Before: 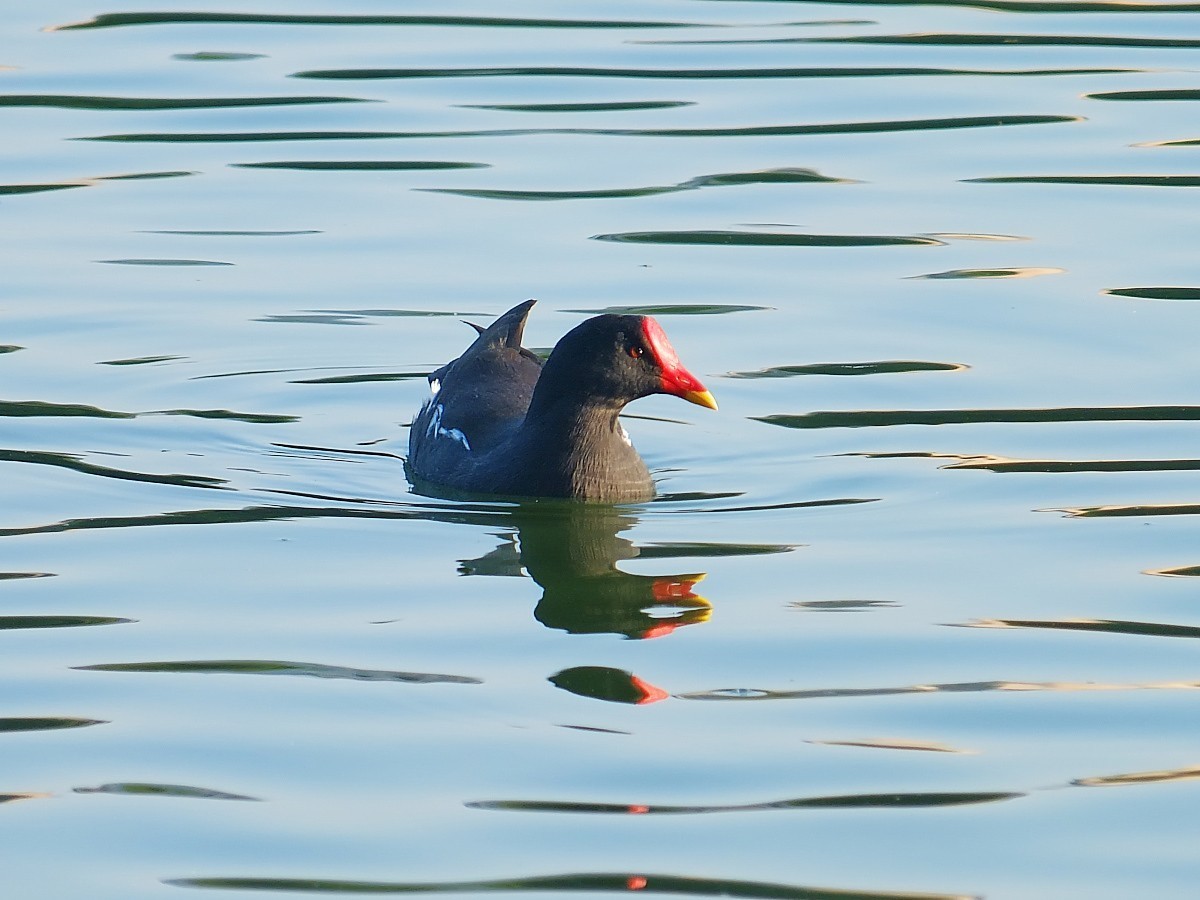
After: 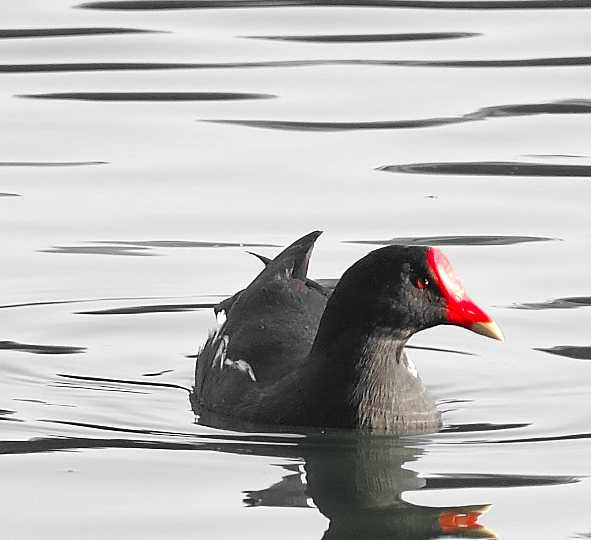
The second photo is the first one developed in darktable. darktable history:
crop: left 17.851%, top 7.715%, right 32.885%, bottom 32.181%
color zones: curves: ch1 [(0, 0.831) (0.08, 0.771) (0.157, 0.268) (0.241, 0.207) (0.562, -0.005) (0.714, -0.013) (0.876, 0.01) (1, 0.831)]
tone equalizer: -8 EV -0.422 EV, -7 EV -0.427 EV, -6 EV -0.293 EV, -5 EV -0.241 EV, -3 EV 0.214 EV, -2 EV 0.306 EV, -1 EV 0.386 EV, +0 EV 0.404 EV
